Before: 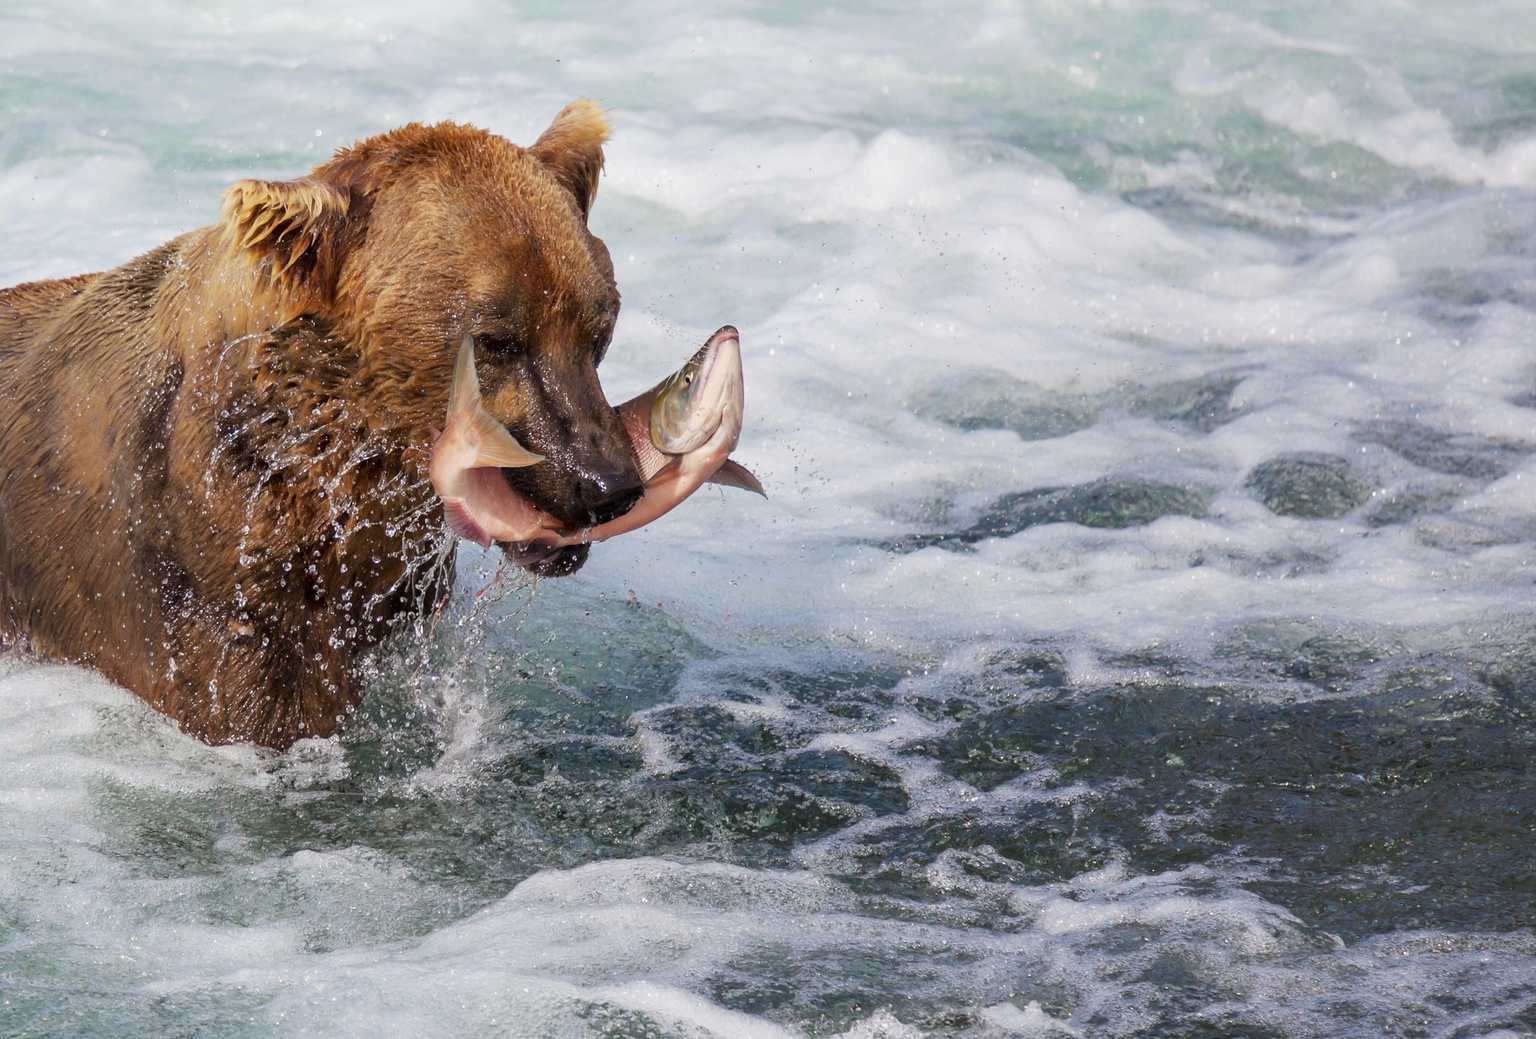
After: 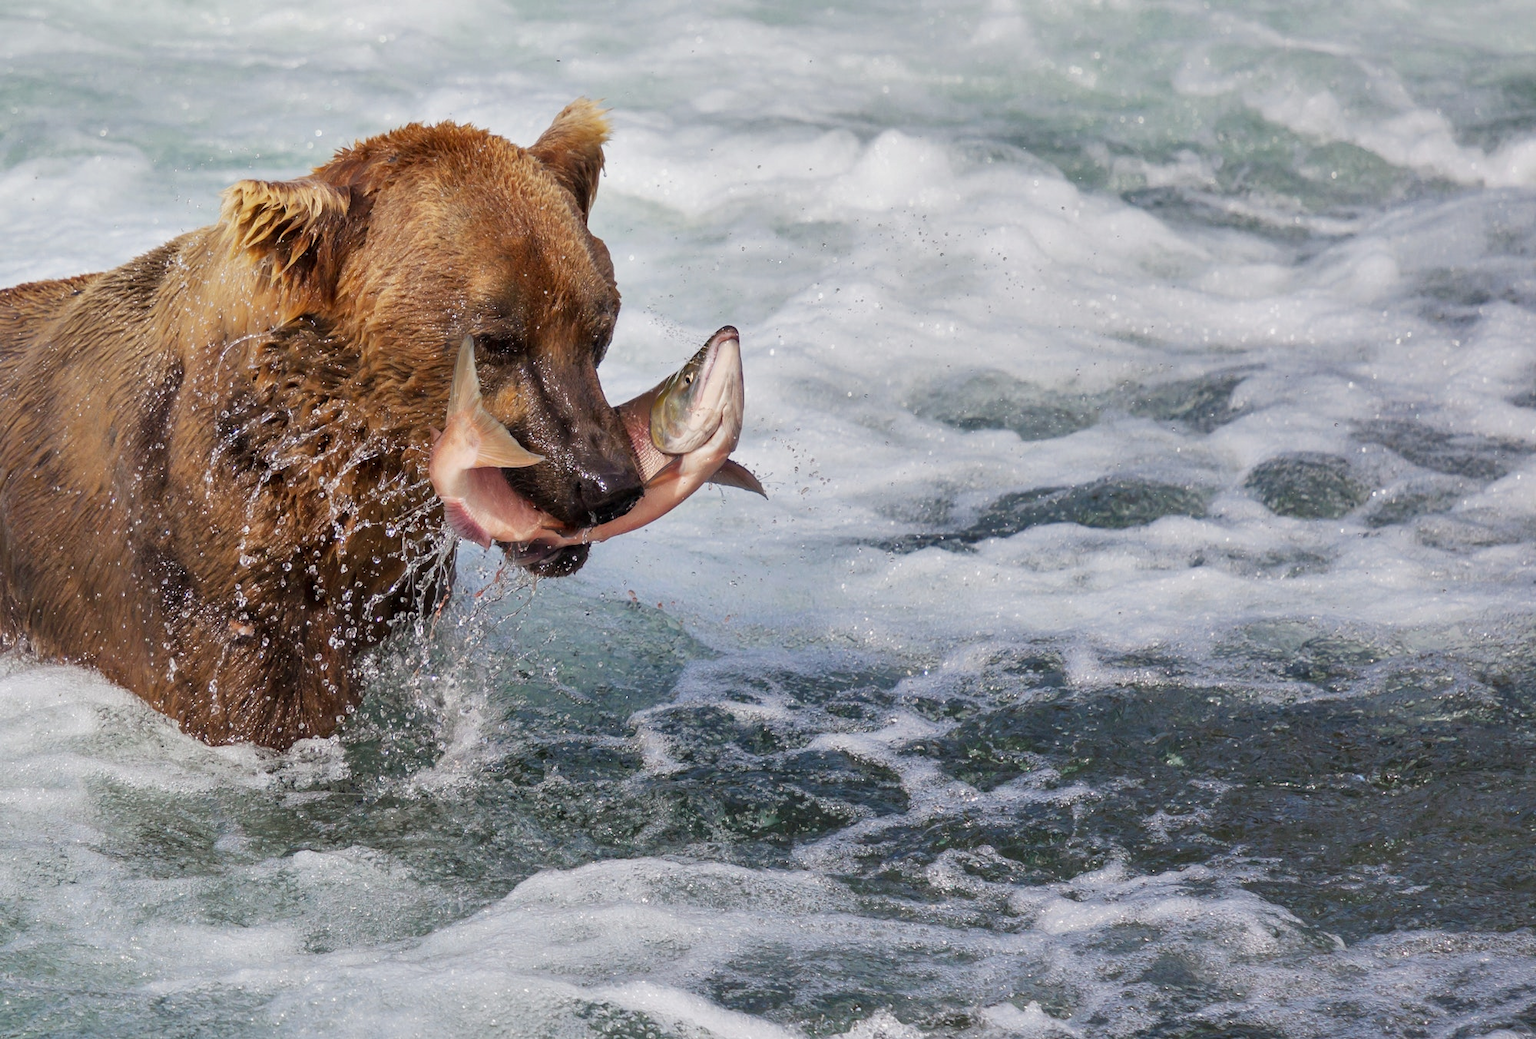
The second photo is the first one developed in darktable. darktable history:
exposure: compensate highlight preservation false
shadows and highlights: highlights color adjustment 0%, low approximation 0.01, soften with gaussian
